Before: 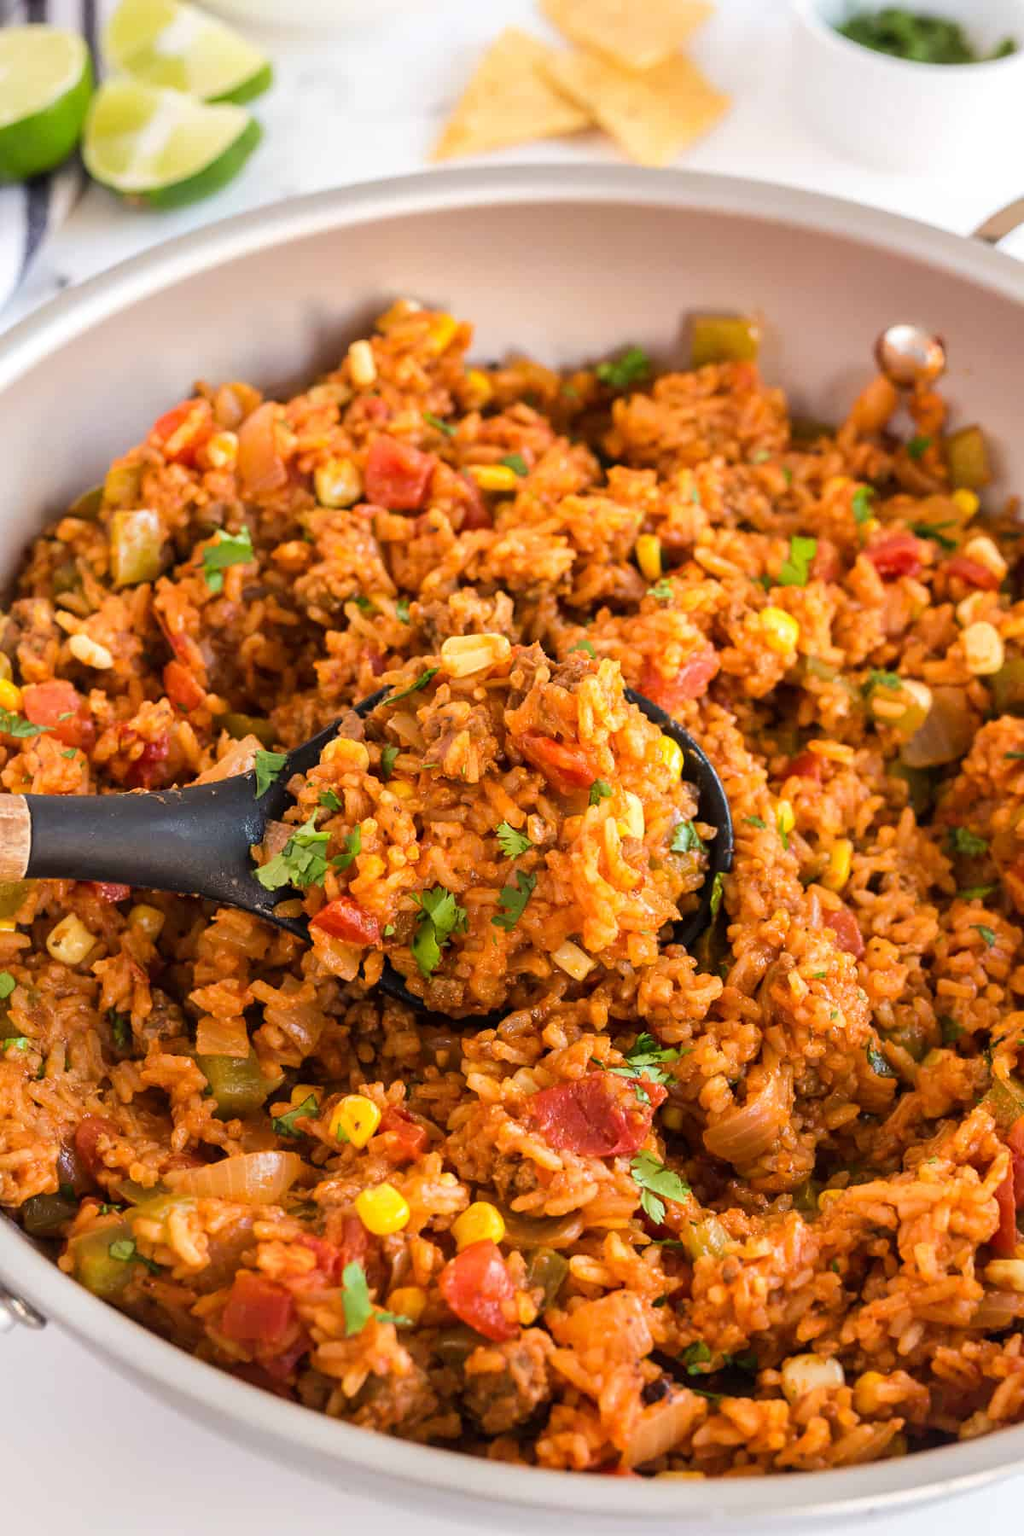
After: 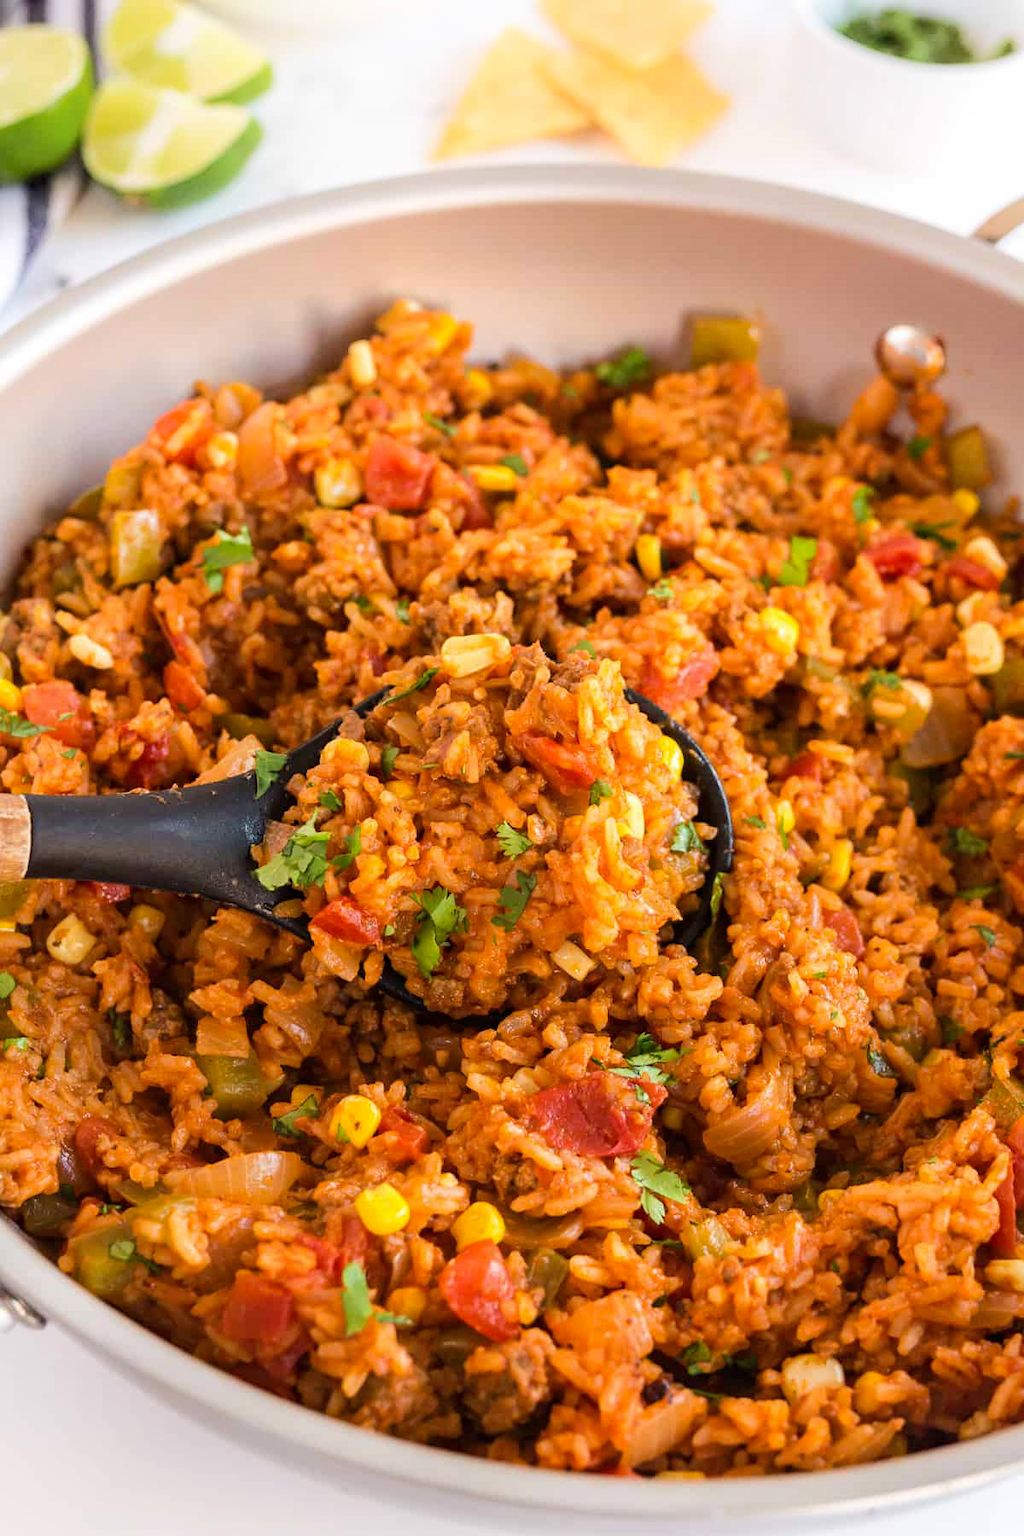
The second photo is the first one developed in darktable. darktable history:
shadows and highlights: shadows -23.01, highlights 46.47, soften with gaussian
haze removal: compatibility mode true, adaptive false
